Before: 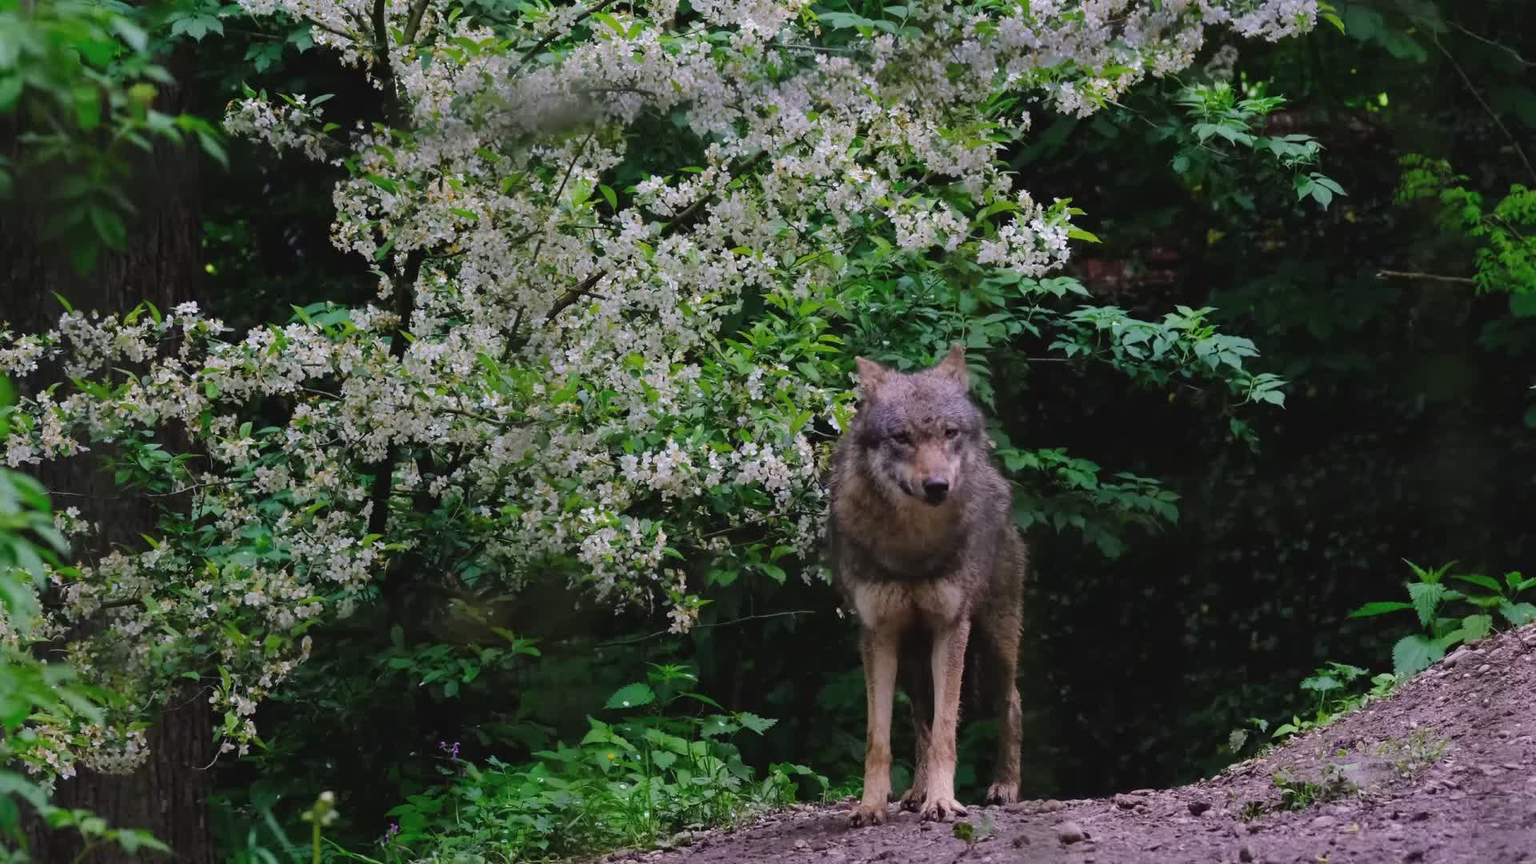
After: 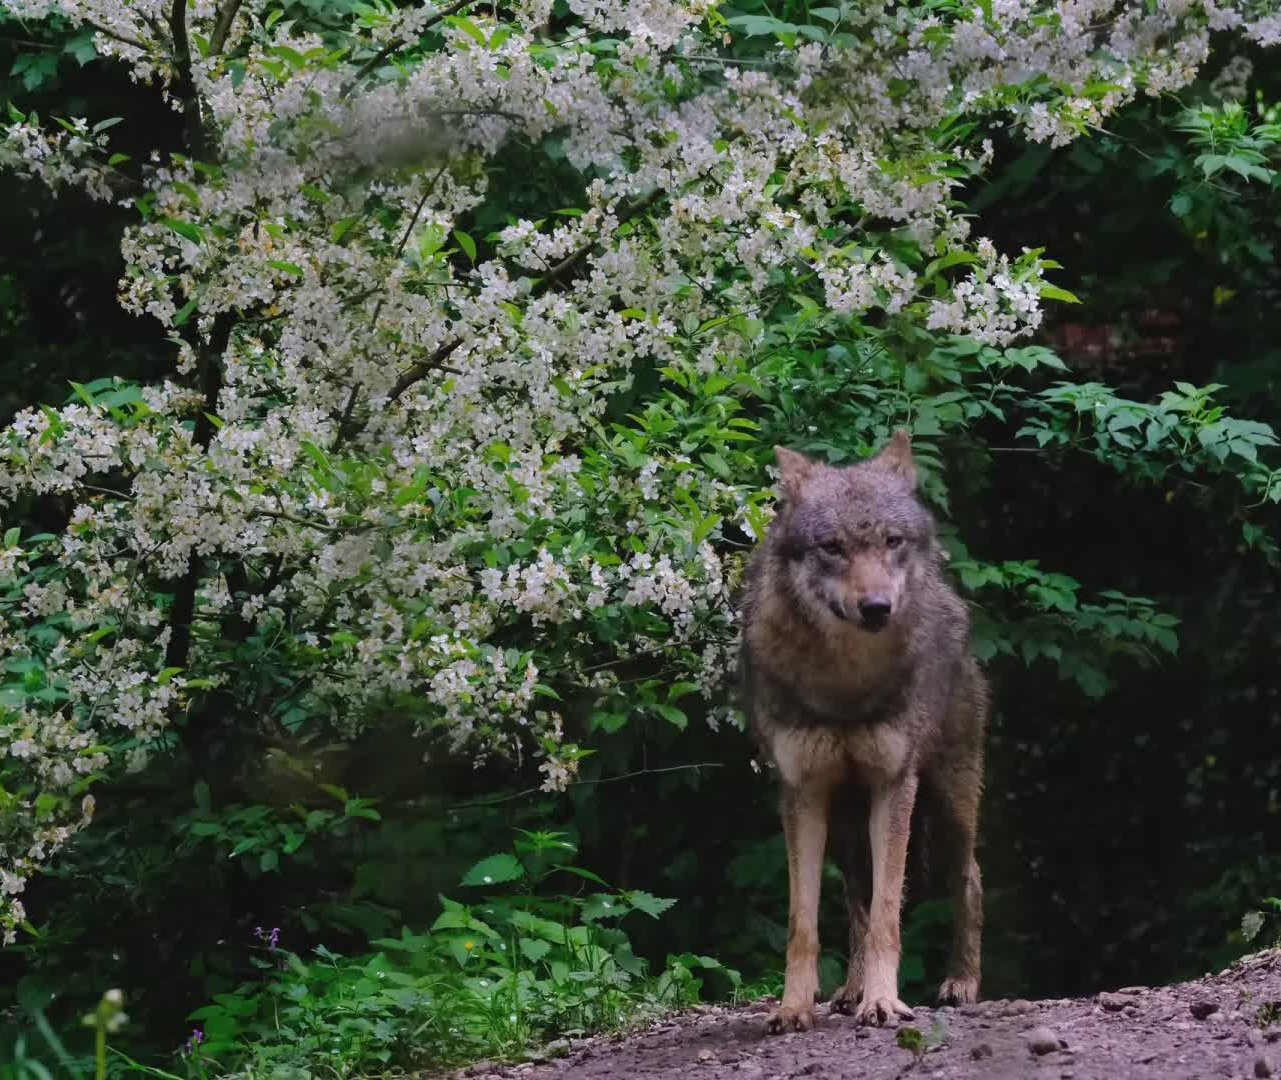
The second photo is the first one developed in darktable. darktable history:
crop: left 15.39%, right 17.845%
